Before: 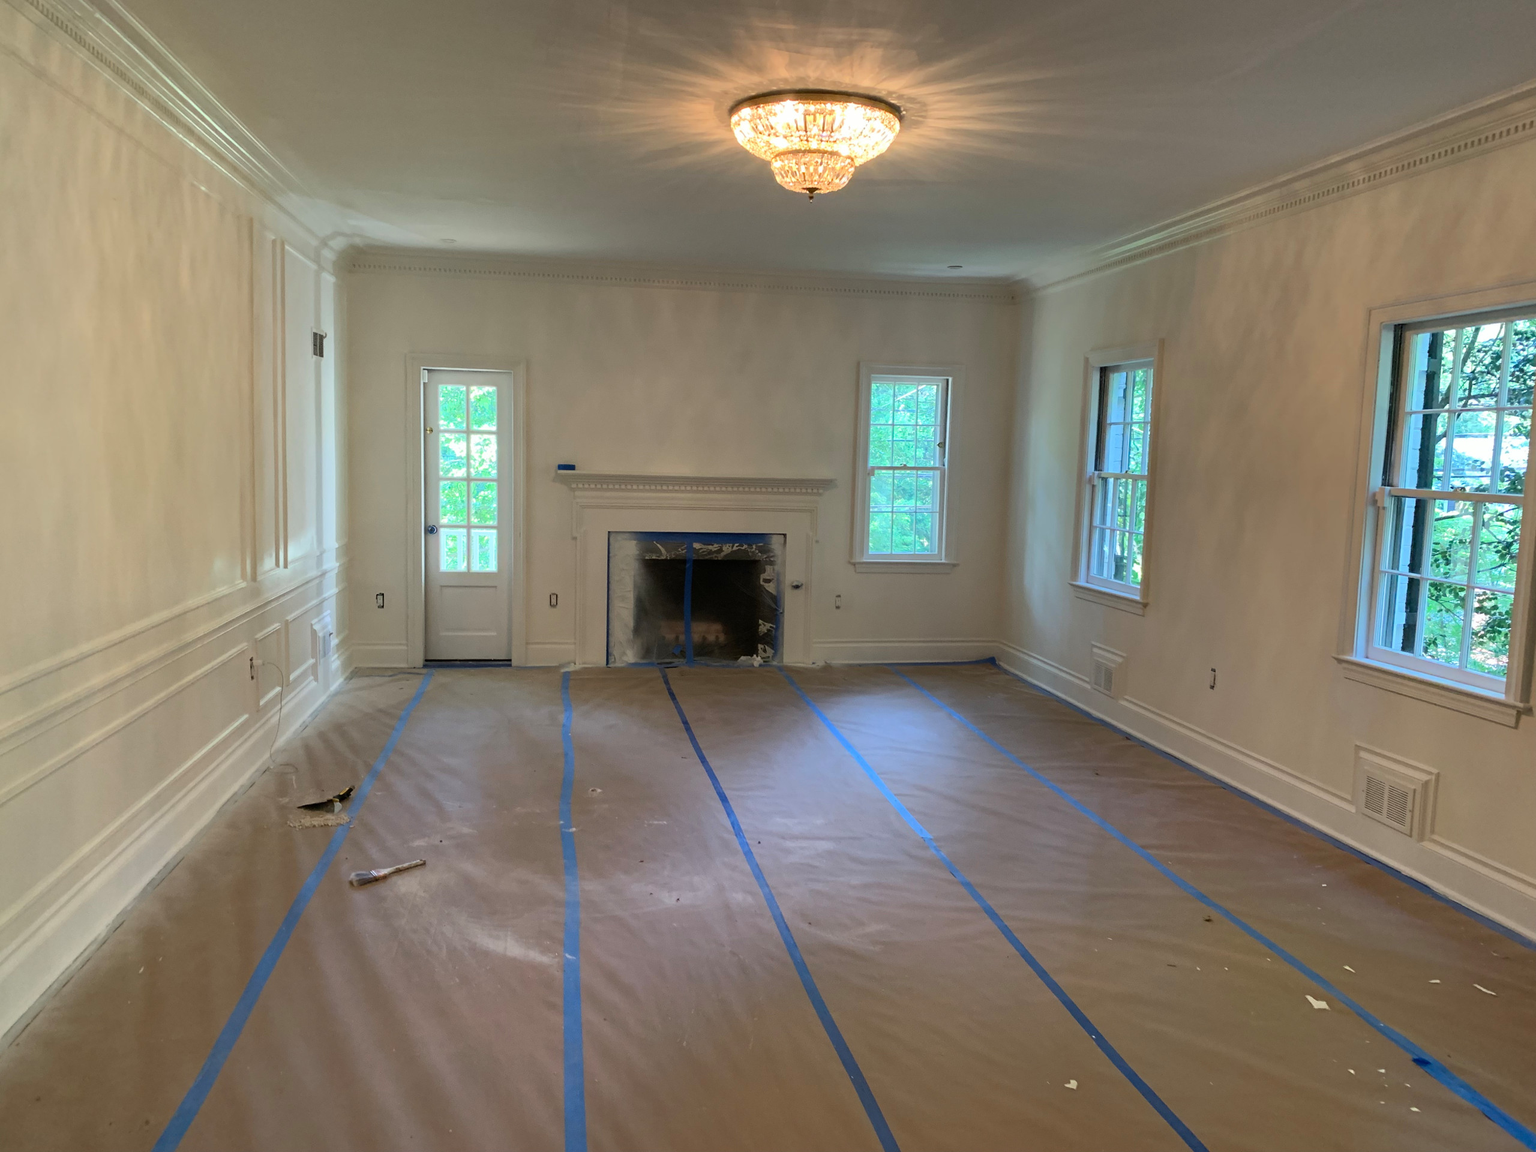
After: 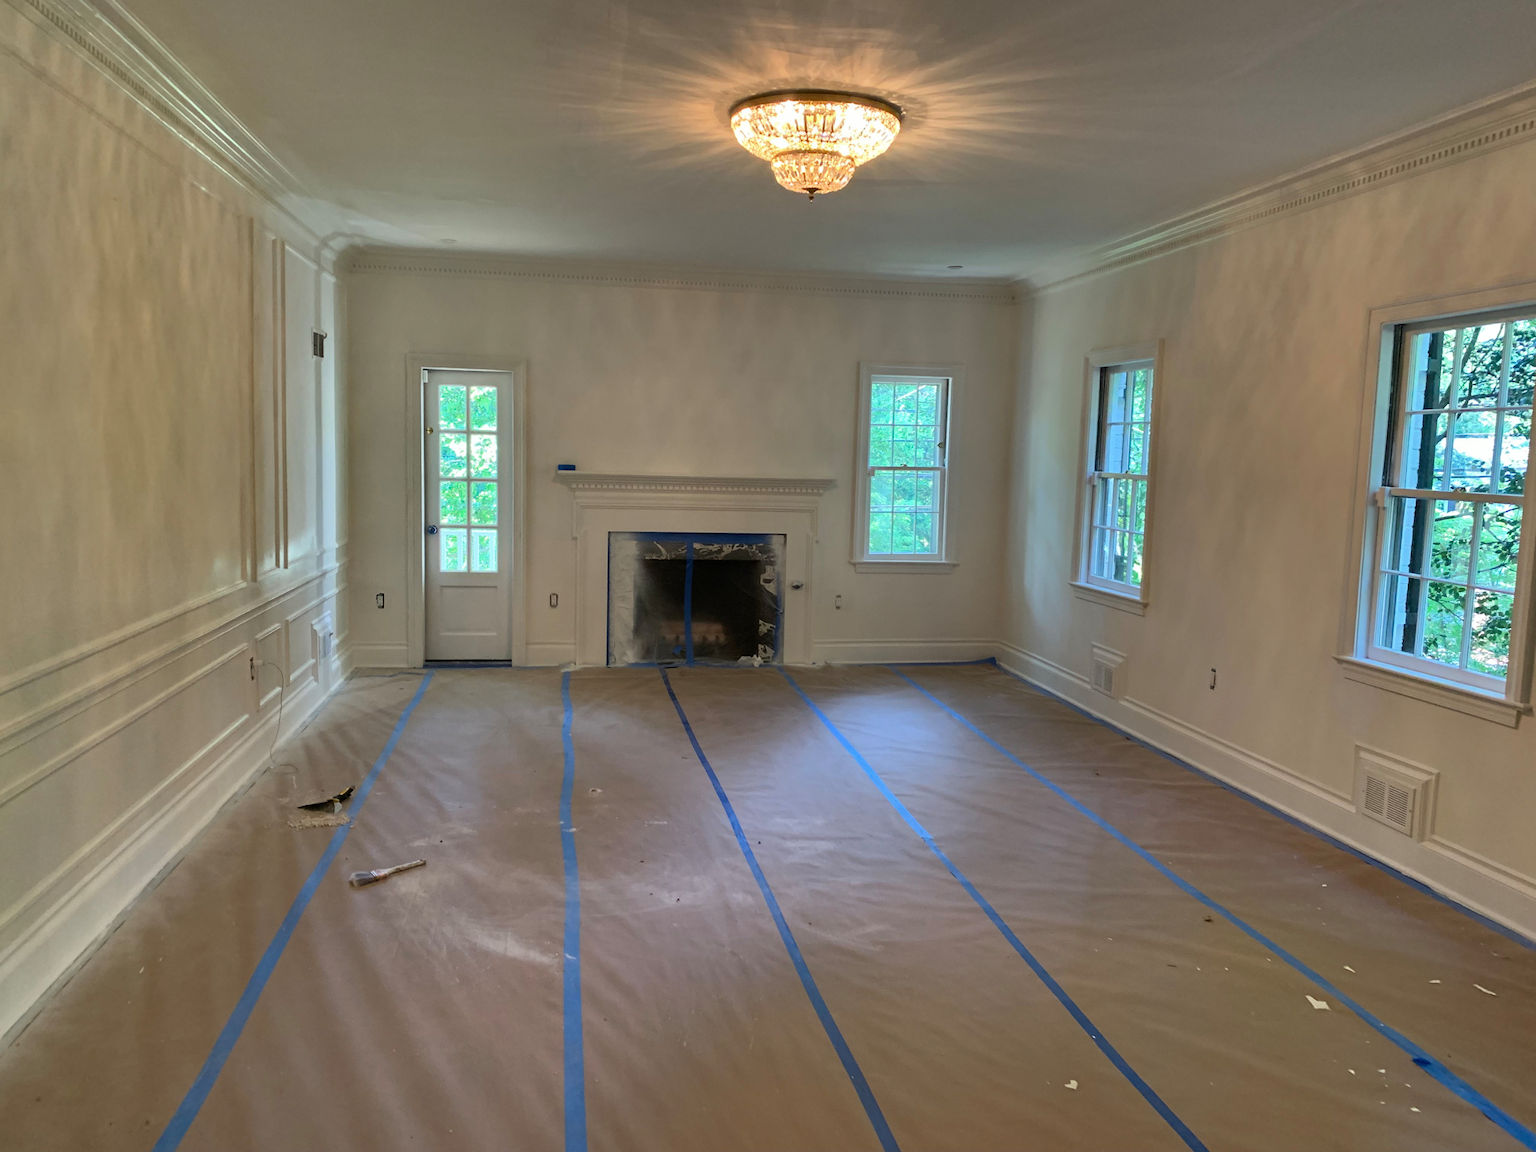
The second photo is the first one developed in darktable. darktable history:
tone equalizer: on, module defaults
shadows and highlights: shadows 20.83, highlights -81.08, soften with gaussian
color correction: highlights b* -0.004, saturation 0.992
